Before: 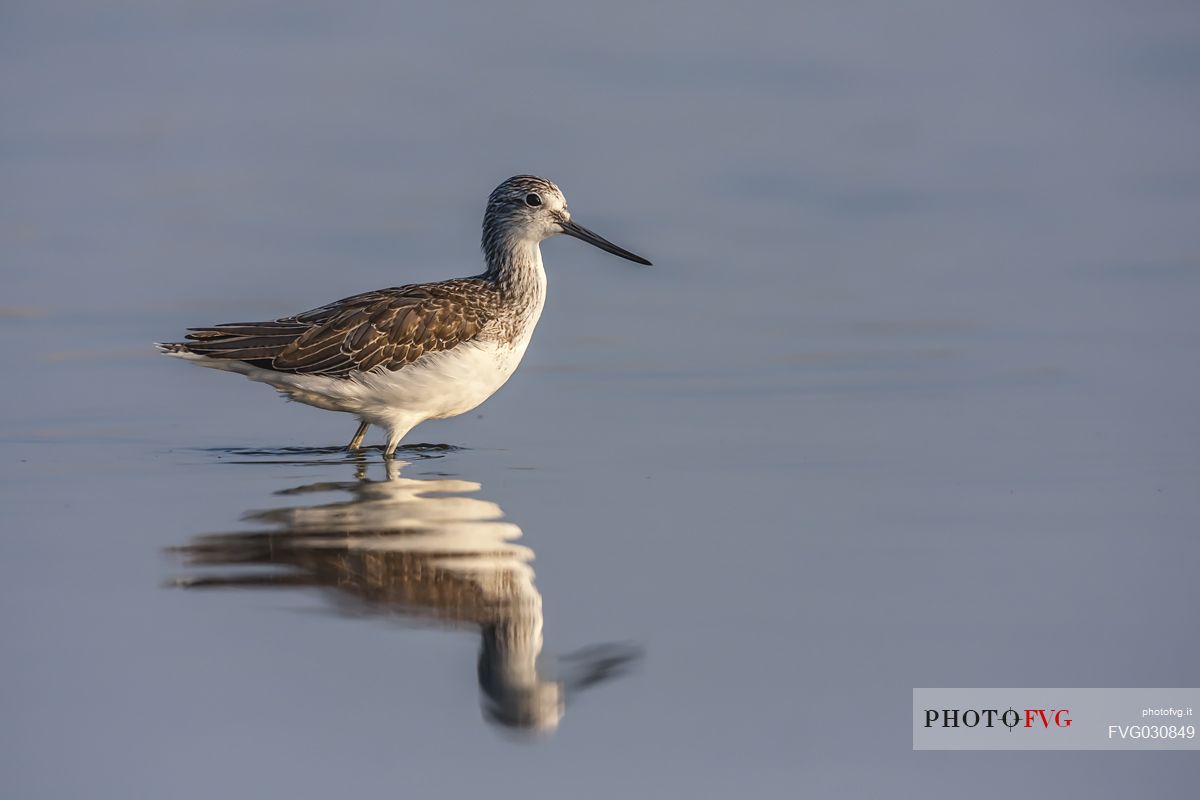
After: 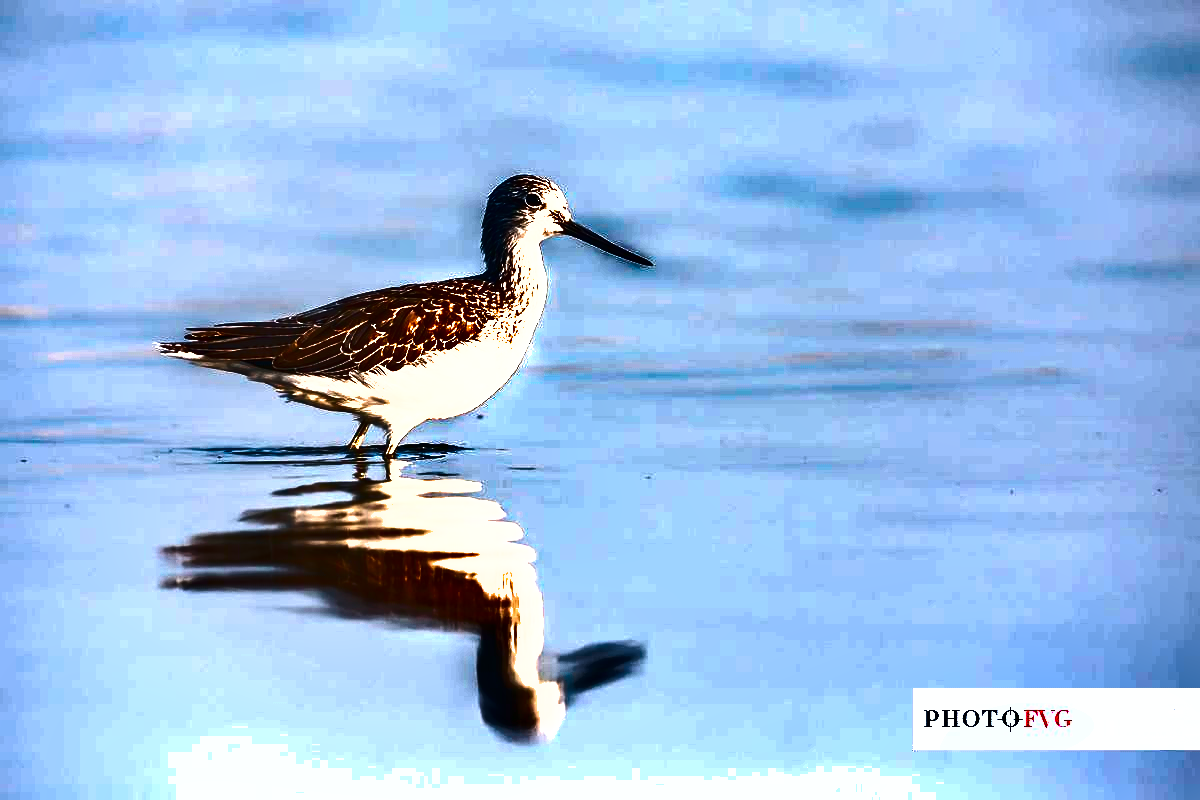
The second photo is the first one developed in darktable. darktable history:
exposure: black level correction 0, exposure 1.956 EV, compensate exposure bias true, compensate highlight preservation false
shadows and highlights: shadows 20.98, highlights -81.46, highlights color adjustment 52.65%, soften with gaussian
